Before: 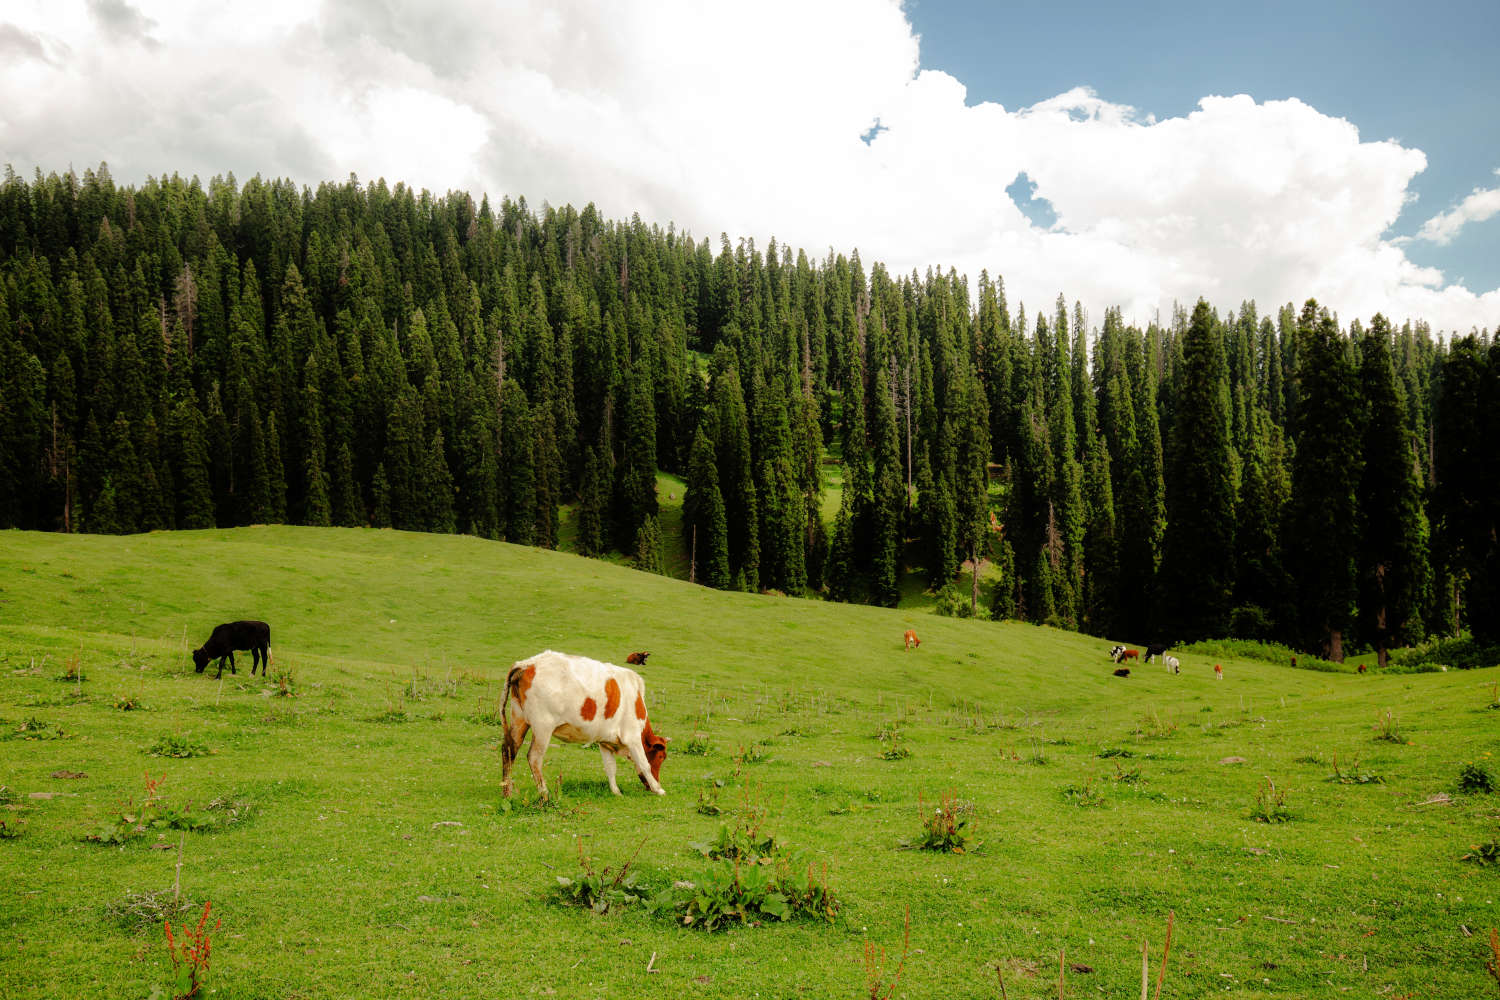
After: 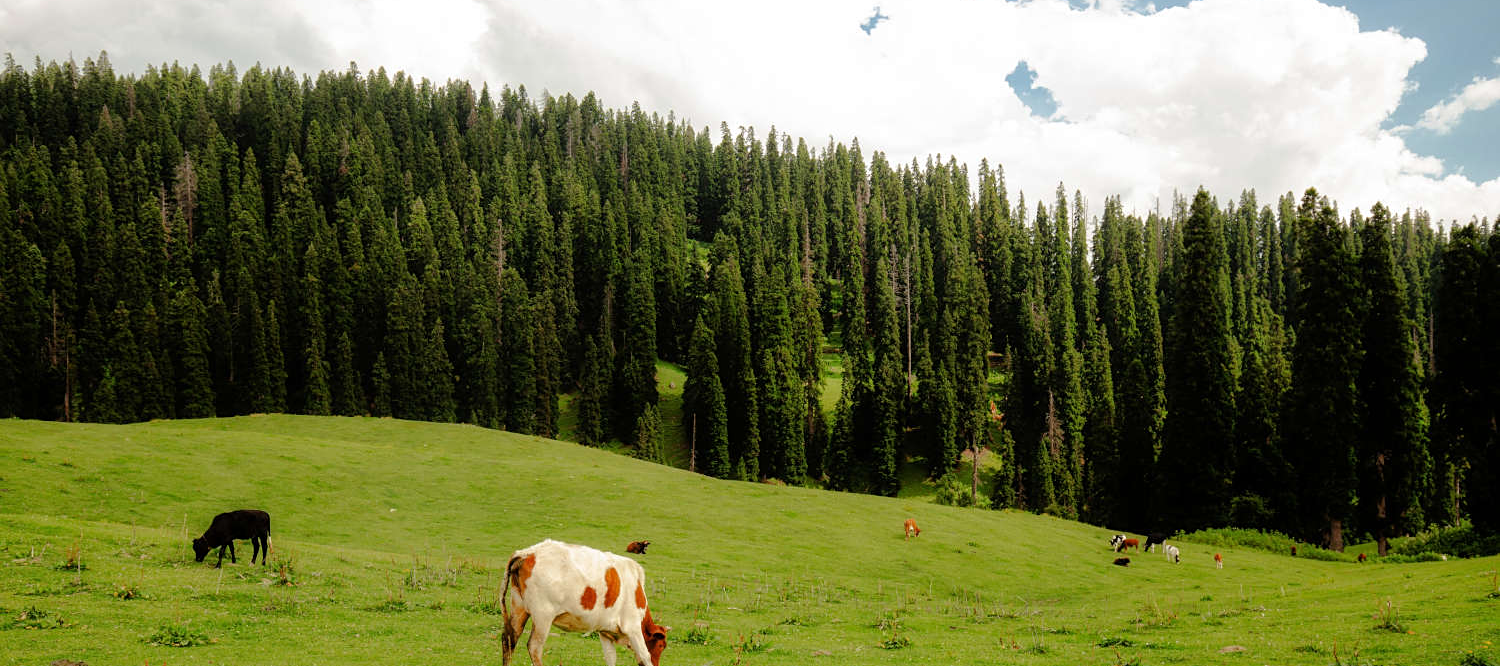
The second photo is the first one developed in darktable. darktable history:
crop: top 11.166%, bottom 22.168%
sharpen: amount 0.2
